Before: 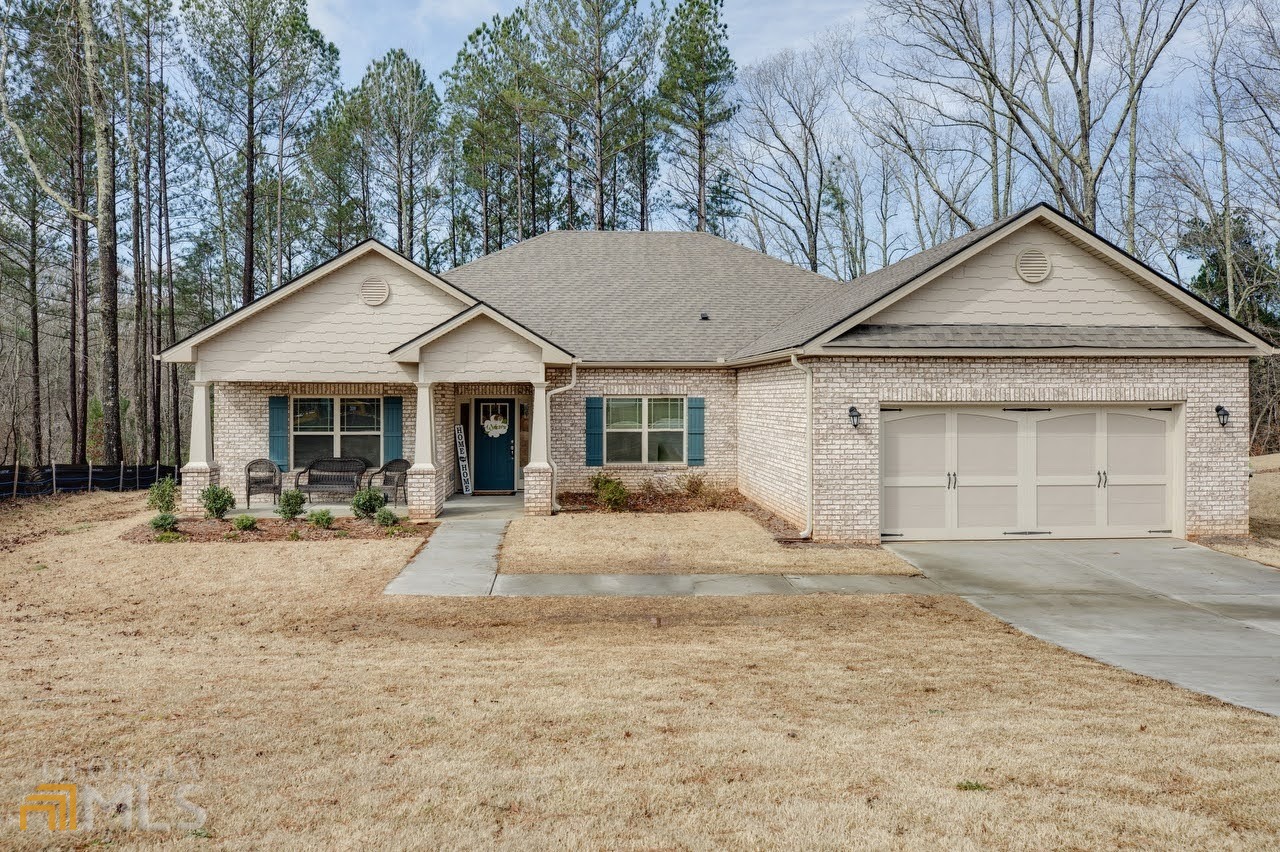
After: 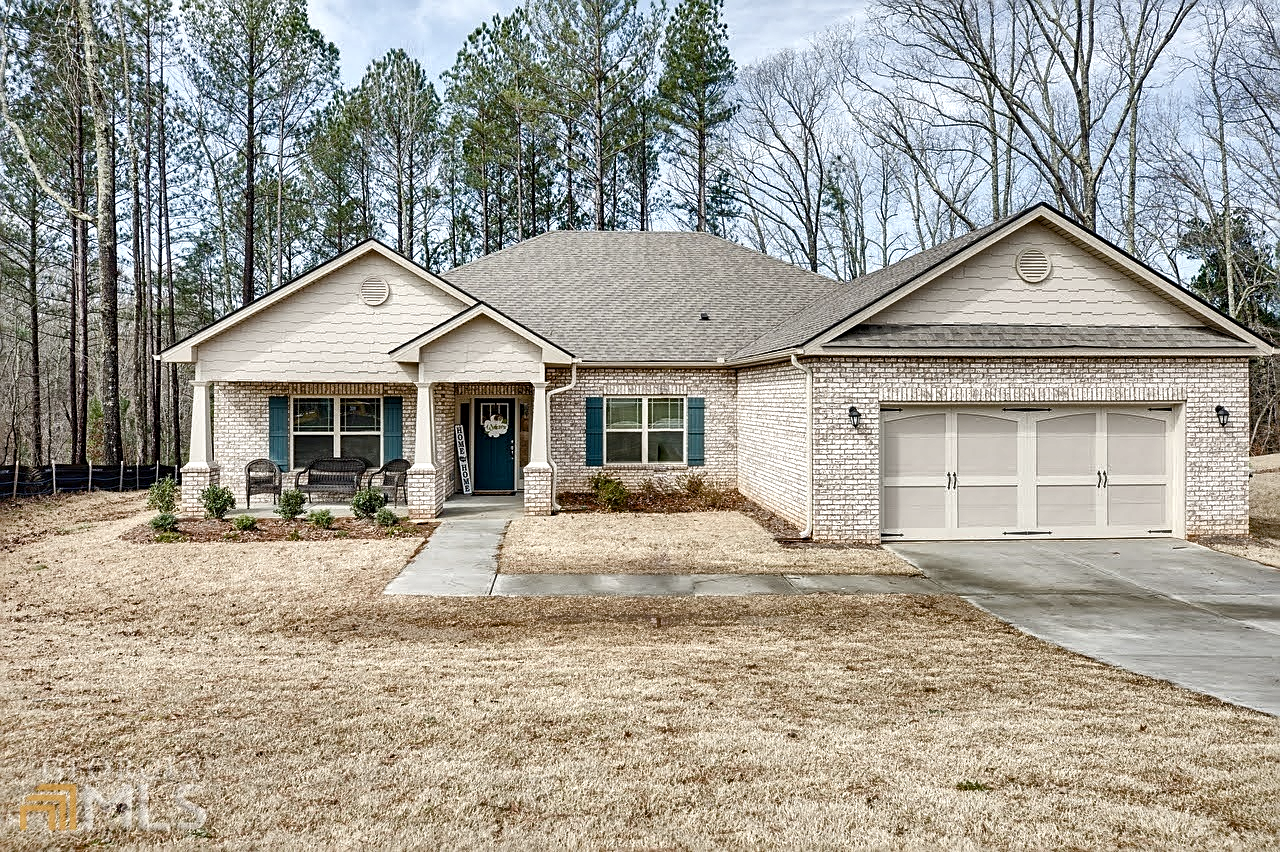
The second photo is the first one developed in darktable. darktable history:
contrast brightness saturation: contrast 0.1, saturation -0.3
local contrast: mode bilateral grid, contrast 20, coarseness 50, detail 140%, midtone range 0.2
shadows and highlights: shadows 43.71, white point adjustment -1.46, soften with gaussian
color balance rgb: perceptual saturation grading › global saturation 25%, perceptual saturation grading › highlights -50%, perceptual saturation grading › shadows 30%, perceptual brilliance grading › global brilliance 12%, global vibrance 20%
sharpen: on, module defaults
